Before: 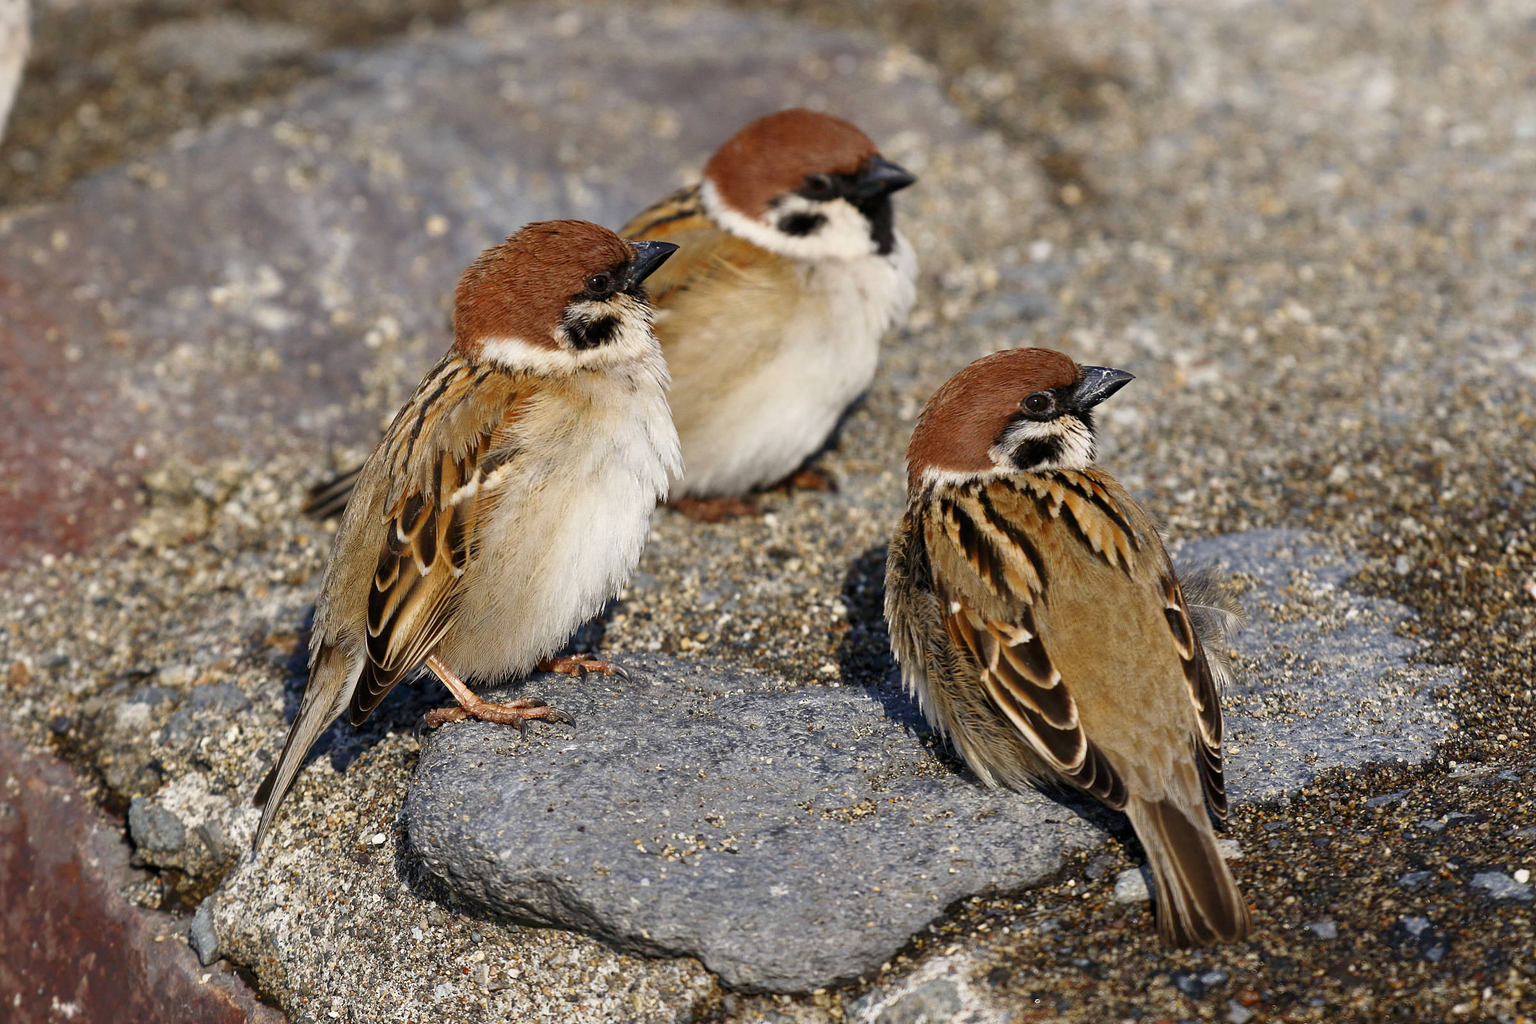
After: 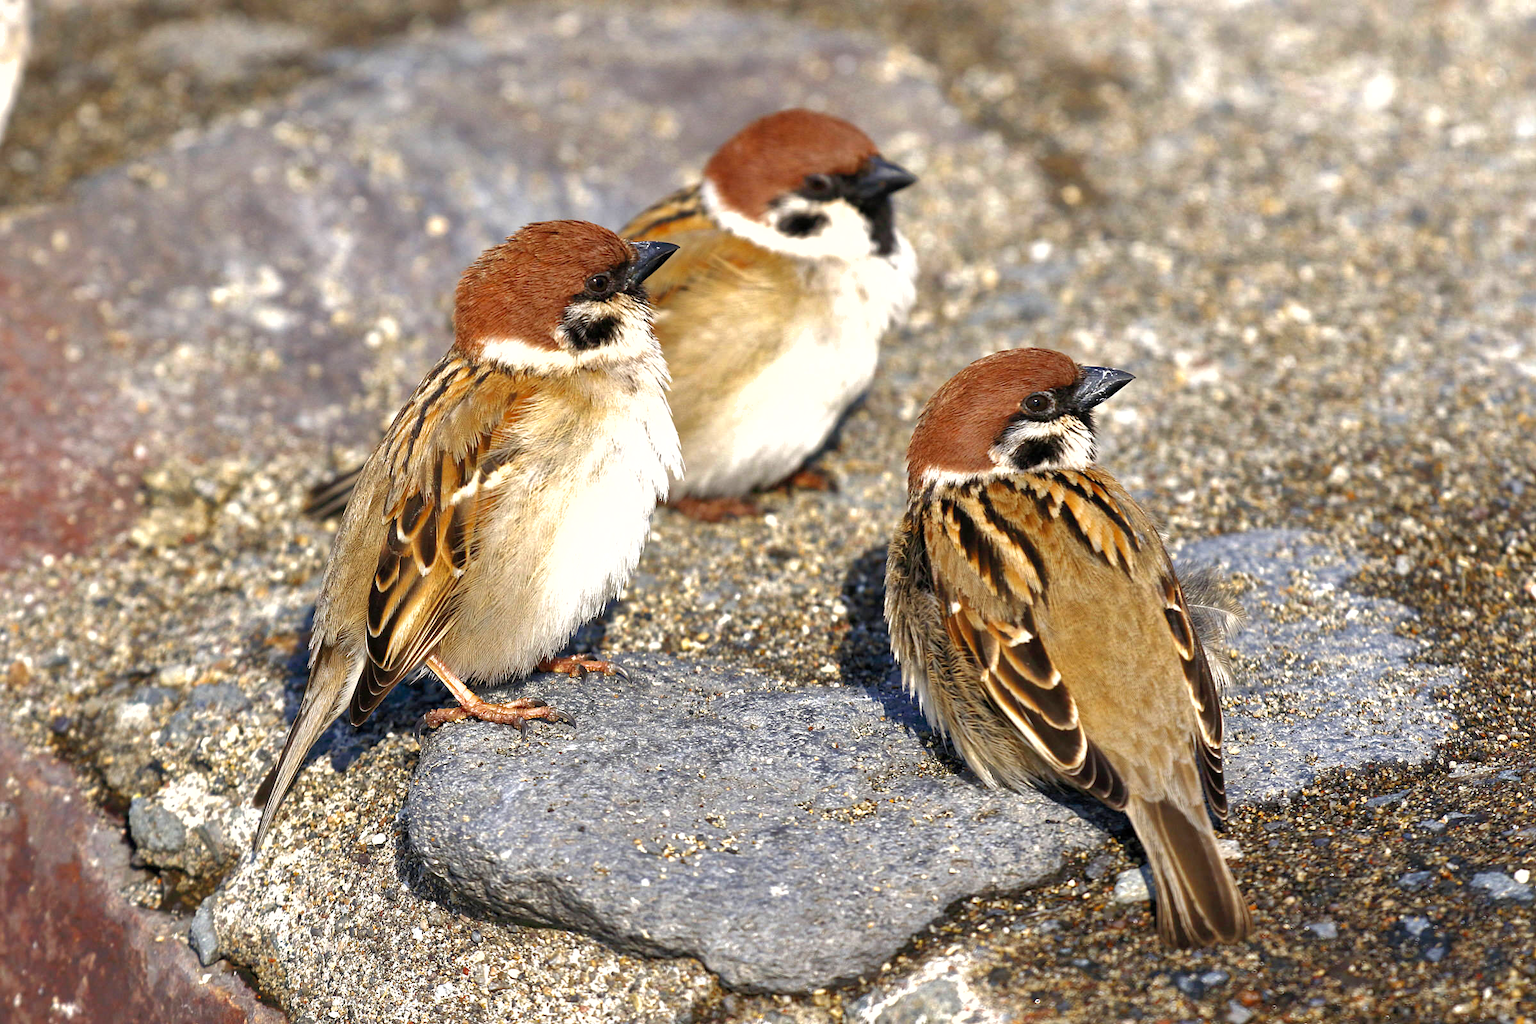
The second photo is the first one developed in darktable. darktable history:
shadows and highlights: on, module defaults
levels: levels [0, 0.394, 0.787]
